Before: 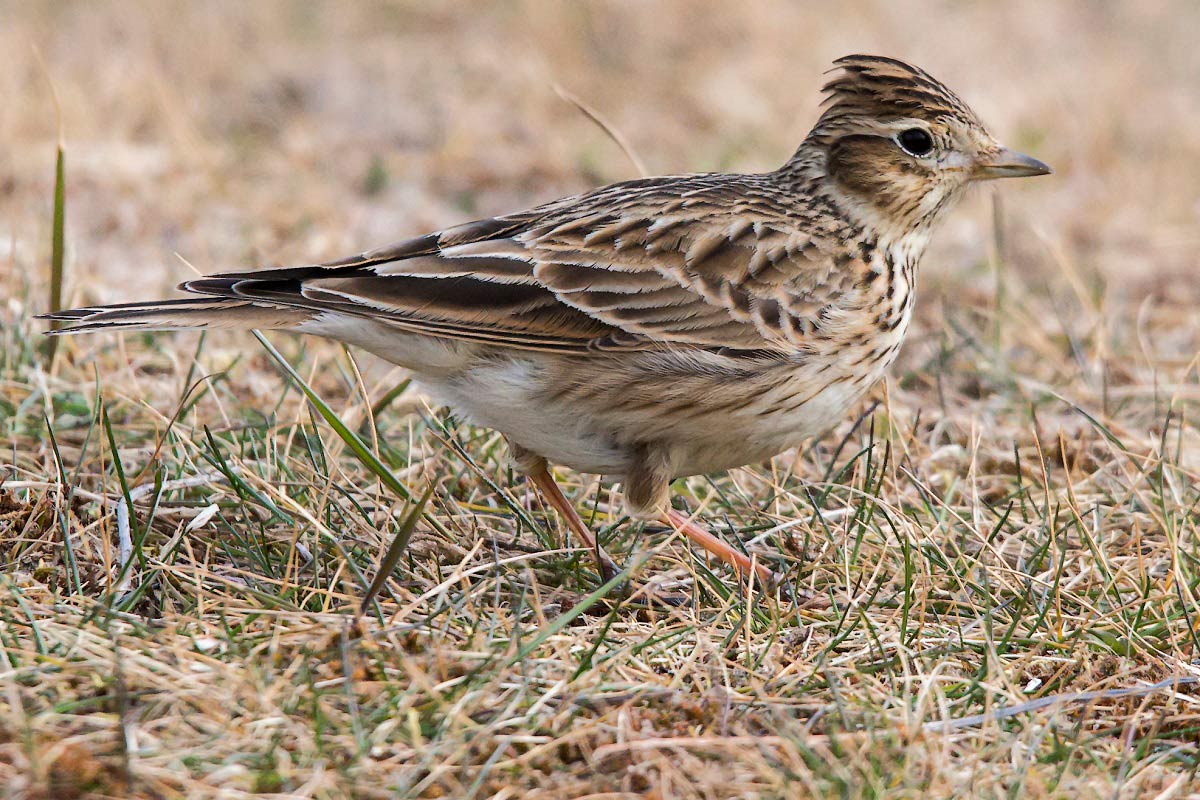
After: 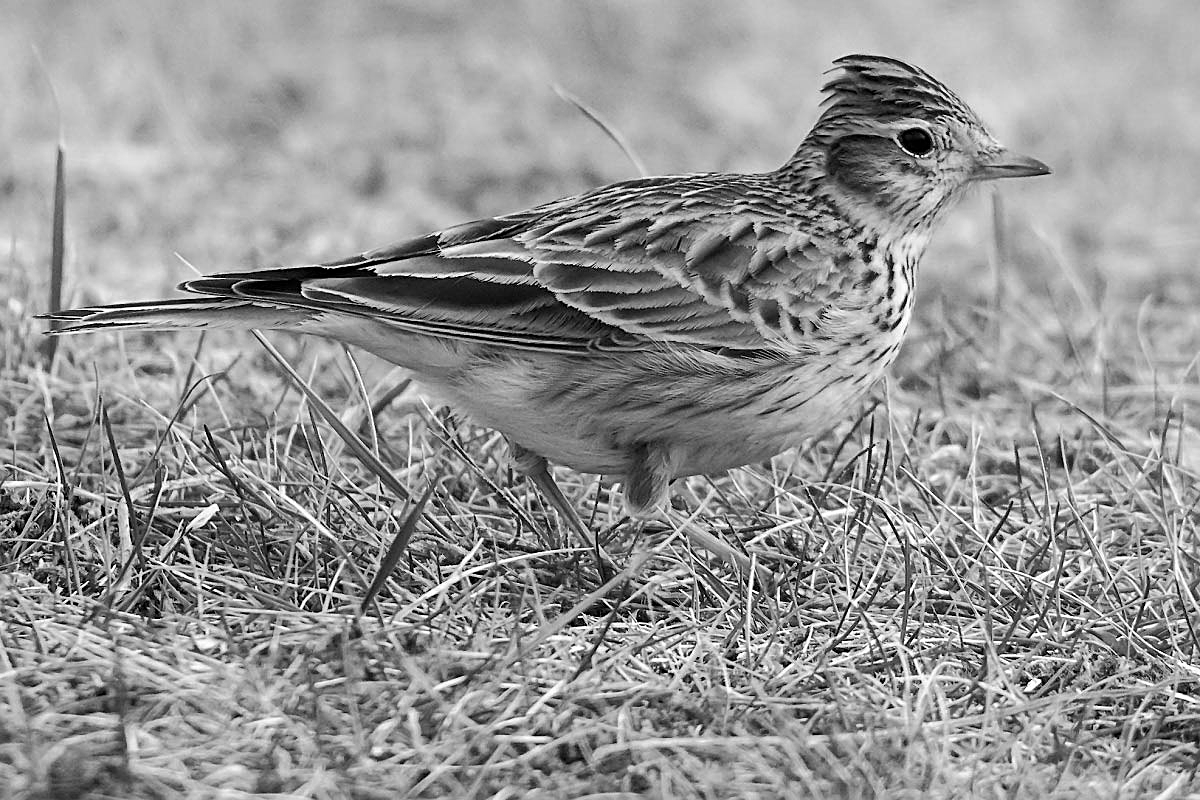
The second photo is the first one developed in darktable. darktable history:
monochrome: a -3.63, b -0.465
sharpen: on, module defaults
